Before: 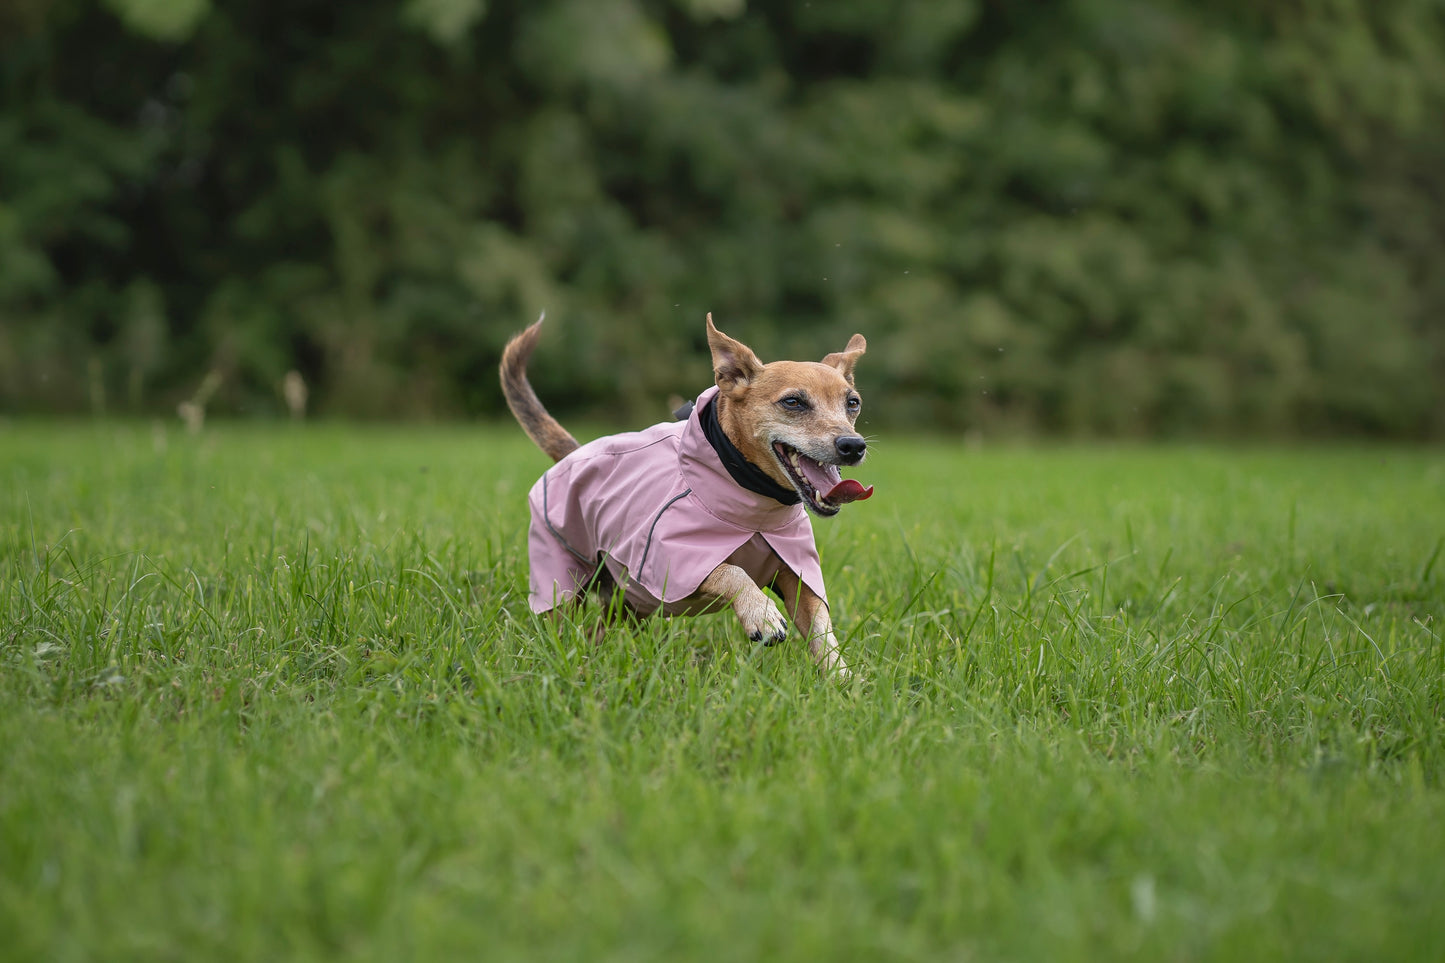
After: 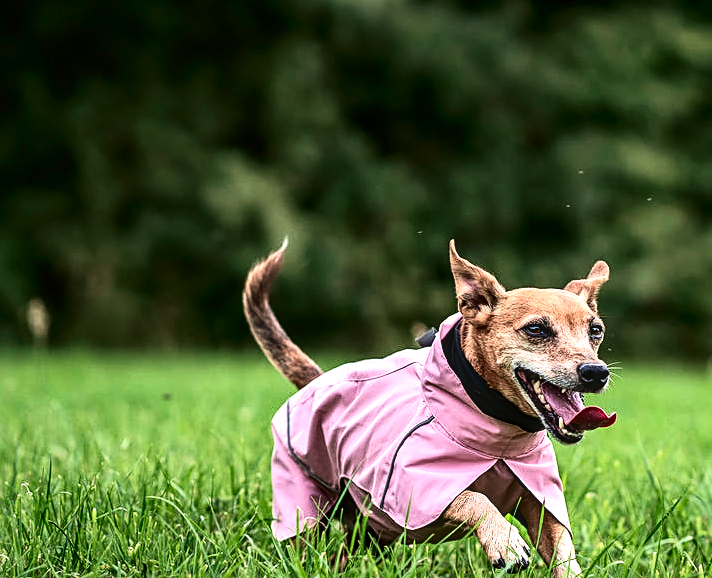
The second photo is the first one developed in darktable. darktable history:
velvia: on, module defaults
tone curve: curves: ch0 [(0, 0) (0.059, 0.027) (0.178, 0.105) (0.292, 0.233) (0.485, 0.472) (0.837, 0.887) (1, 0.983)]; ch1 [(0, 0) (0.23, 0.166) (0.34, 0.298) (0.371, 0.334) (0.435, 0.413) (0.477, 0.469) (0.499, 0.498) (0.534, 0.551) (0.56, 0.585) (0.754, 0.801) (1, 1)]; ch2 [(0, 0) (0.431, 0.414) (0.498, 0.503) (0.524, 0.531) (0.568, 0.567) (0.6, 0.597) (0.65, 0.651) (0.752, 0.764) (1, 1)], color space Lab, independent channels, preserve colors none
sharpen: on, module defaults
crop: left 17.835%, top 7.675%, right 32.881%, bottom 32.213%
tone equalizer: -8 EV -1.08 EV, -7 EV -1.01 EV, -6 EV -0.867 EV, -5 EV -0.578 EV, -3 EV 0.578 EV, -2 EV 0.867 EV, -1 EV 1.01 EV, +0 EV 1.08 EV, edges refinement/feathering 500, mask exposure compensation -1.57 EV, preserve details no
local contrast: on, module defaults
